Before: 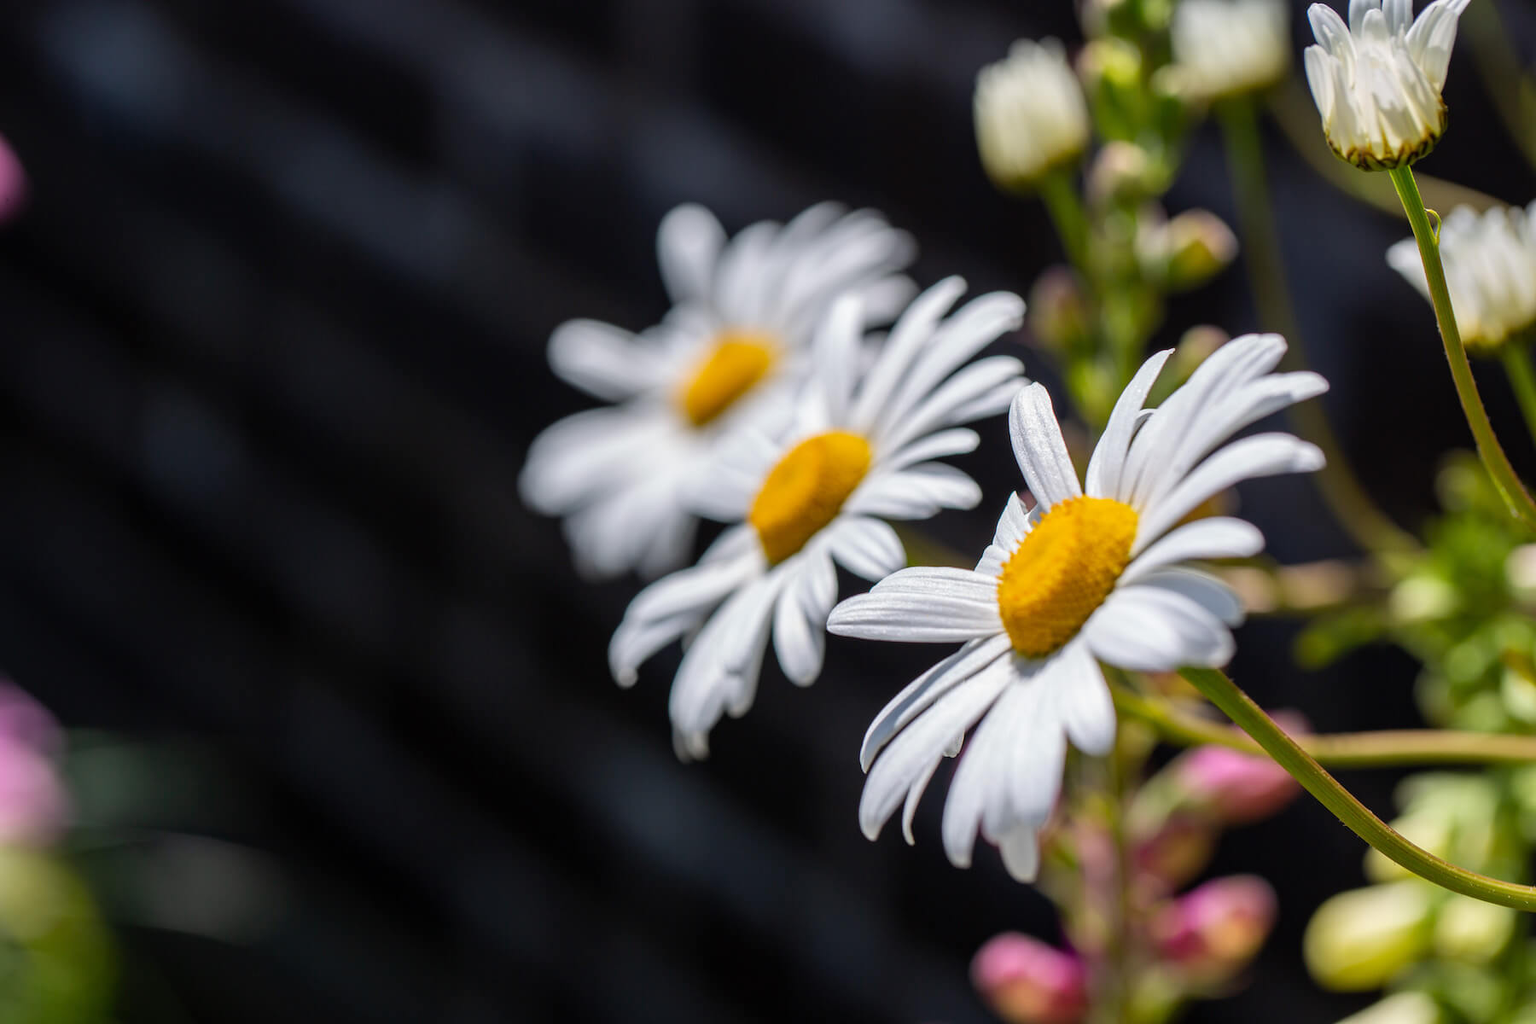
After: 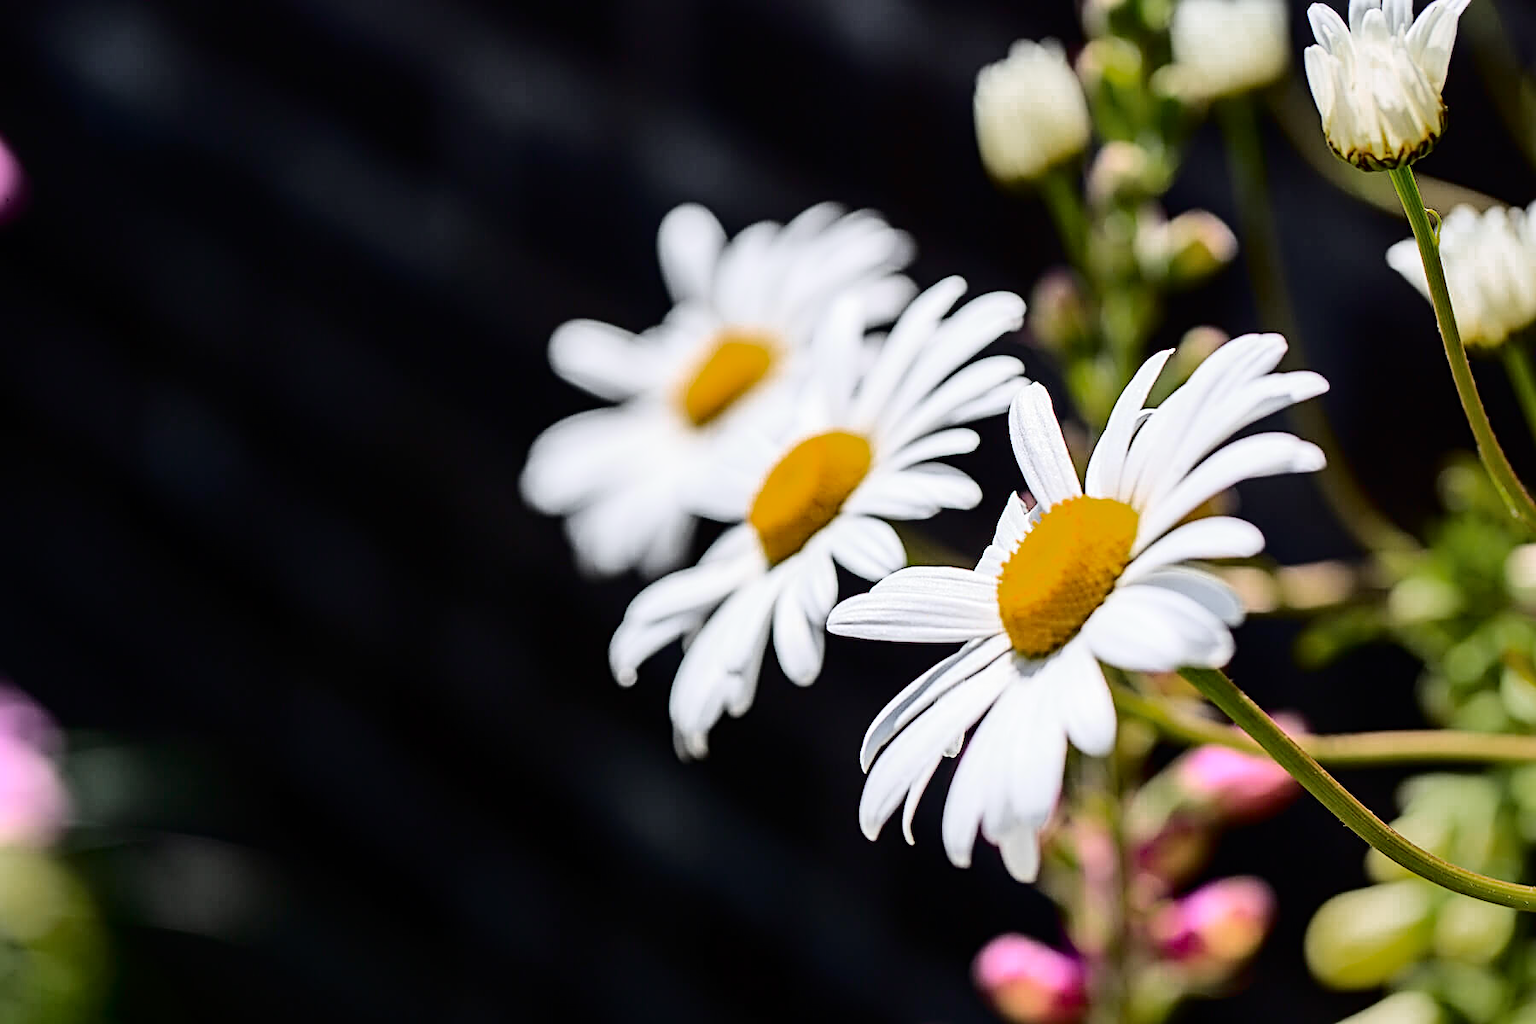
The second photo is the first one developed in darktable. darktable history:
color zones: curves: ch0 [(0, 0.48) (0.209, 0.398) (0.305, 0.332) (0.429, 0.493) (0.571, 0.5) (0.714, 0.5) (0.857, 0.5) (1, 0.48)]; ch1 [(0, 0.633) (0.143, 0.586) (0.286, 0.489) (0.429, 0.448) (0.571, 0.31) (0.714, 0.335) (0.857, 0.492) (1, 0.633)]; ch2 [(0, 0.448) (0.143, 0.498) (0.286, 0.5) (0.429, 0.5) (0.571, 0.5) (0.714, 0.5) (0.857, 0.5) (1, 0.448)]
sharpen: radius 2.817, amount 0.715
tone curve: curves: ch0 [(0, 0) (0.003, 0.001) (0.011, 0.004) (0.025, 0.009) (0.044, 0.016) (0.069, 0.025) (0.1, 0.036) (0.136, 0.059) (0.177, 0.103) (0.224, 0.175) (0.277, 0.274) (0.335, 0.395) (0.399, 0.52) (0.468, 0.635) (0.543, 0.733) (0.623, 0.817) (0.709, 0.888) (0.801, 0.93) (0.898, 0.964) (1, 1)], color space Lab, independent channels, preserve colors none
